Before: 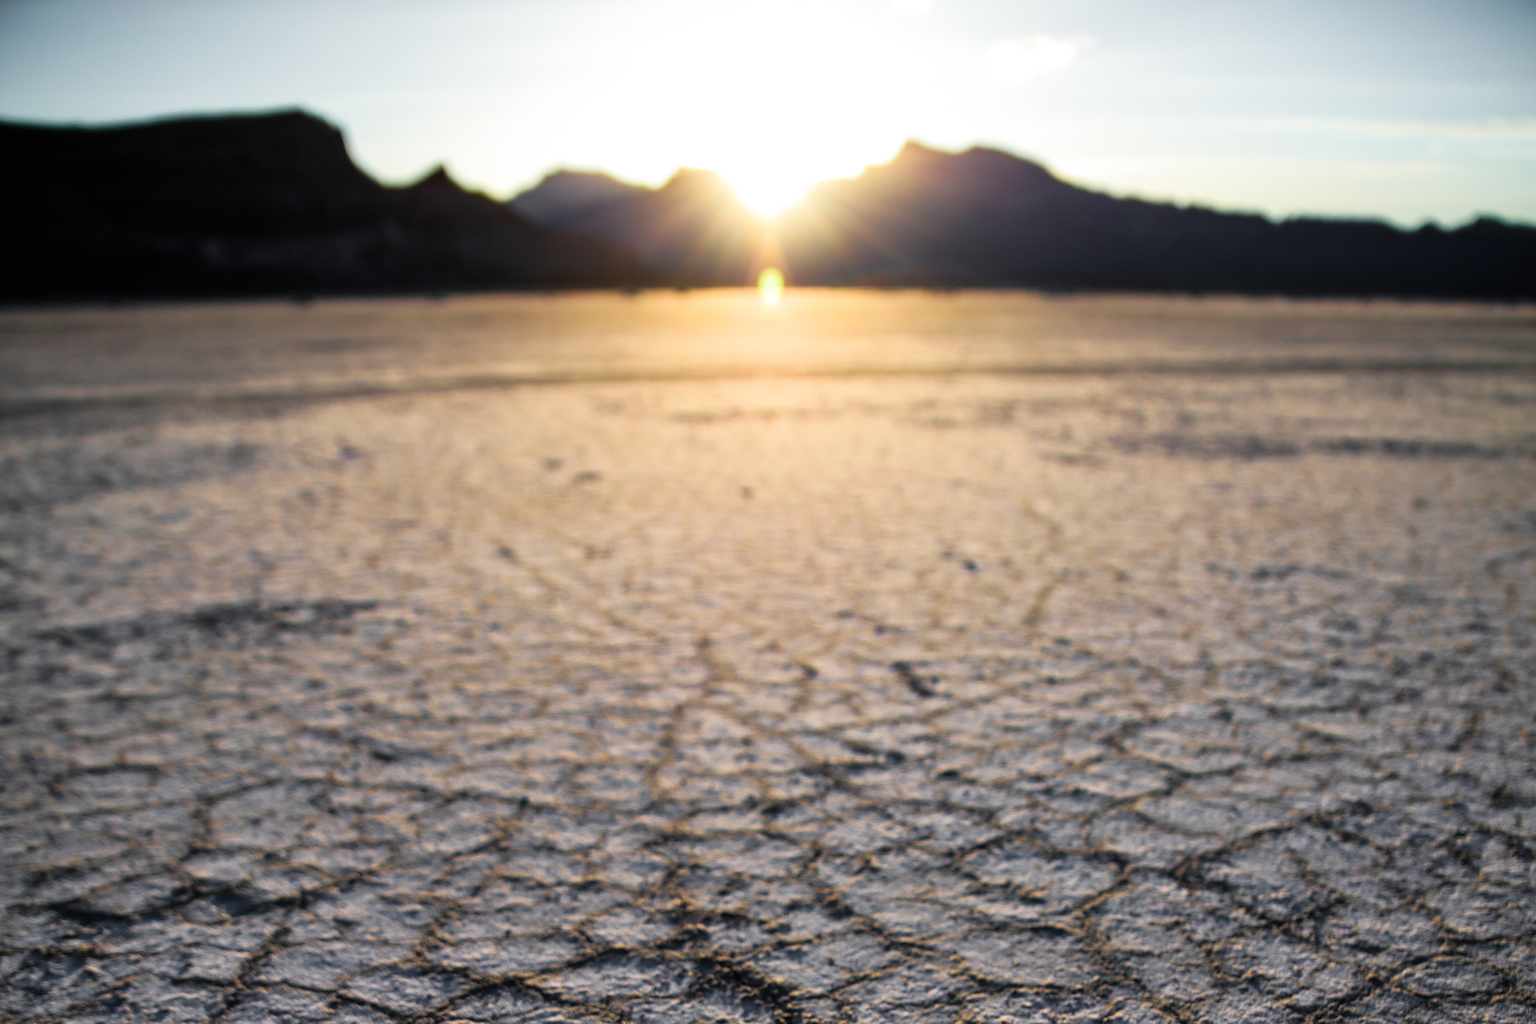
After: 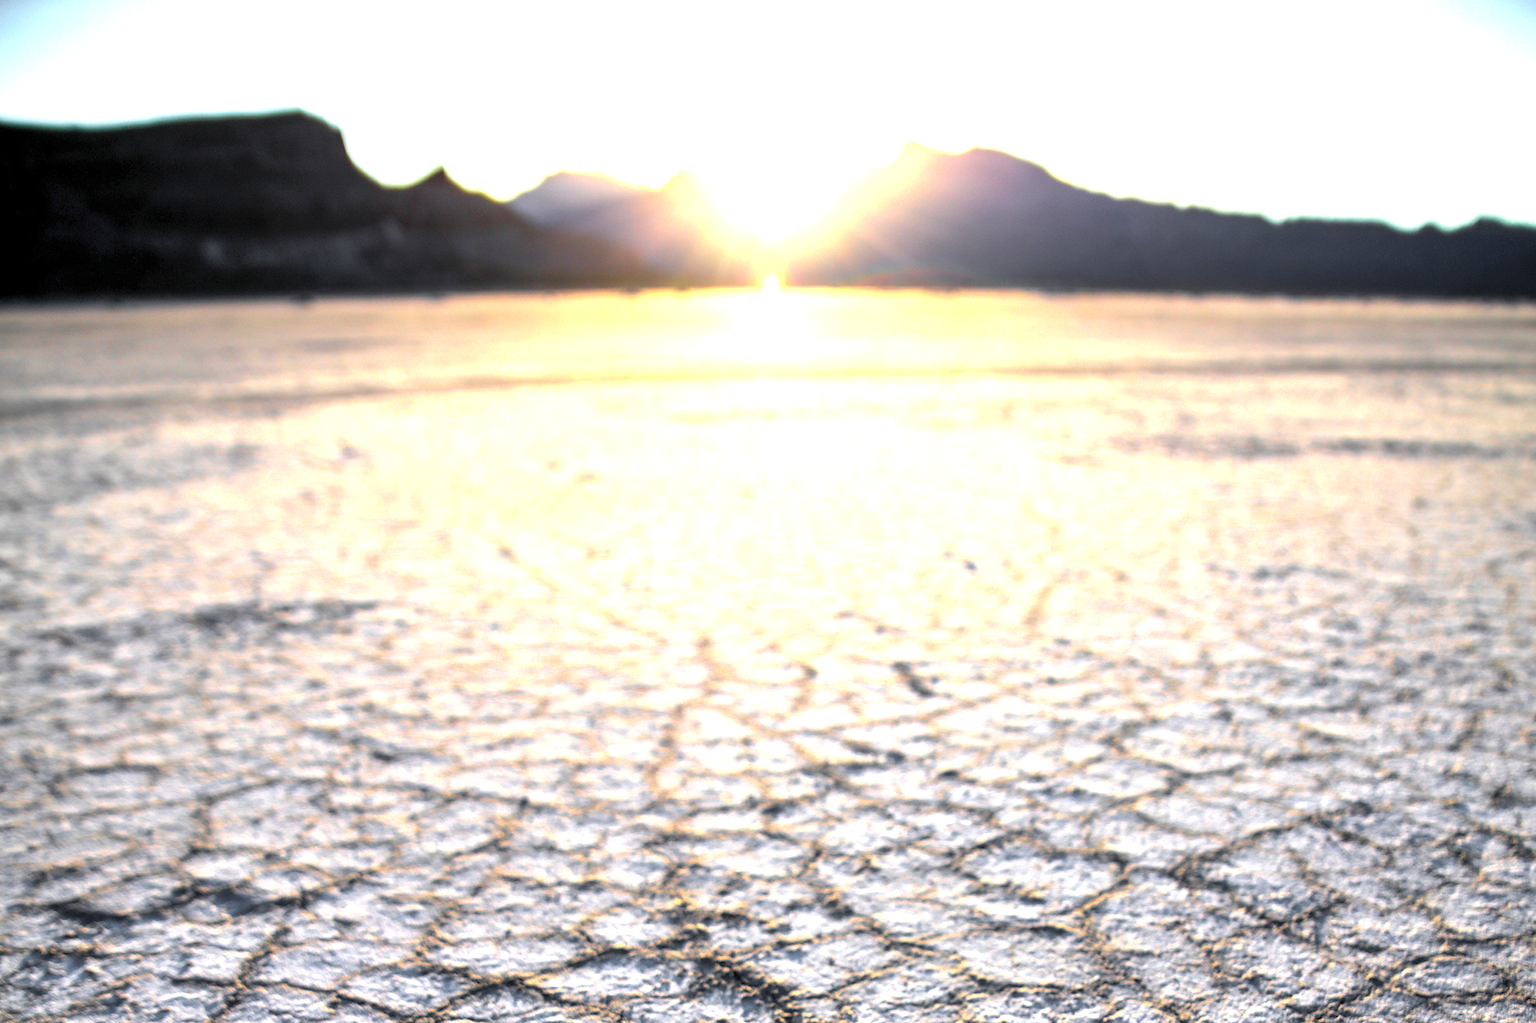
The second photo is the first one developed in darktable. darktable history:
contrast brightness saturation: brightness 0.13
exposure: black level correction 0.001, exposure 1.646 EV, compensate exposure bias true, compensate highlight preservation false
